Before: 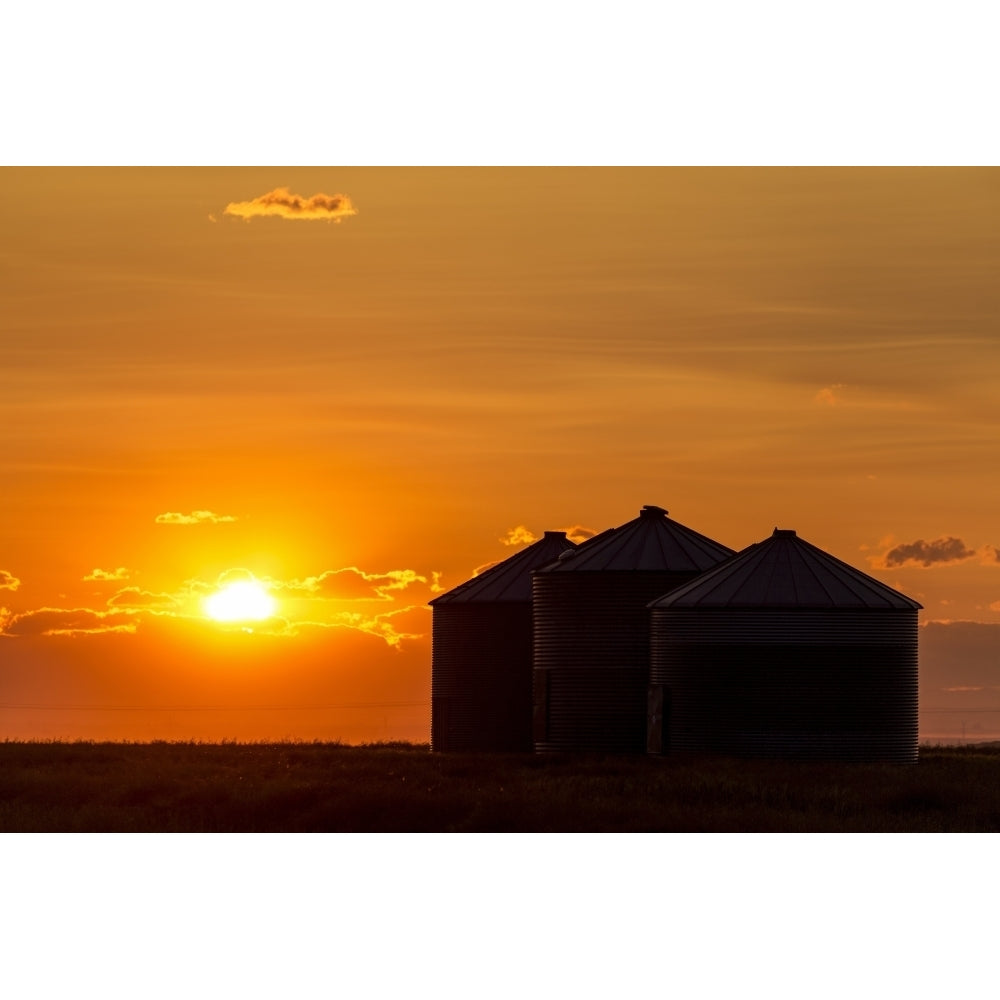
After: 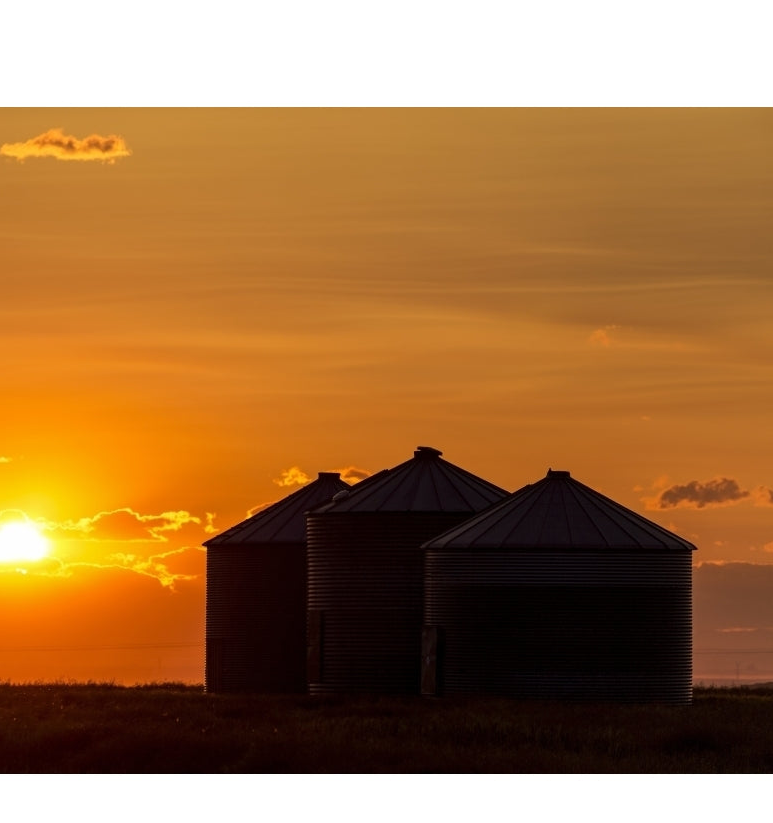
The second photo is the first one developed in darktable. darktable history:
crop: left 22.658%, top 5.916%, bottom 11.714%
